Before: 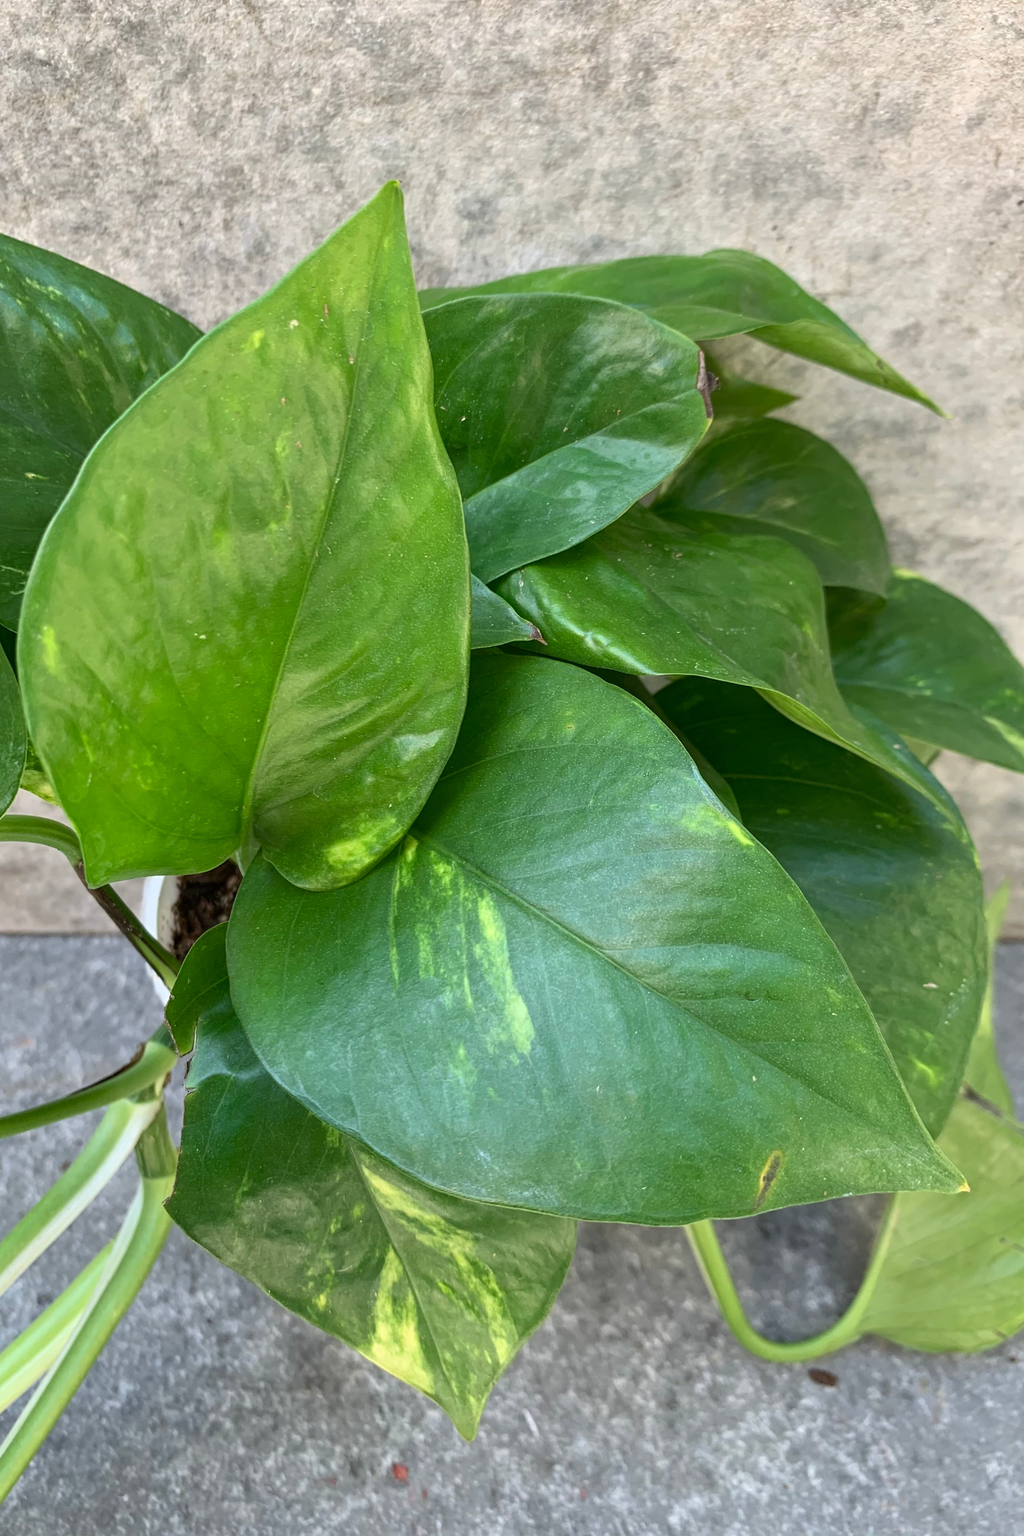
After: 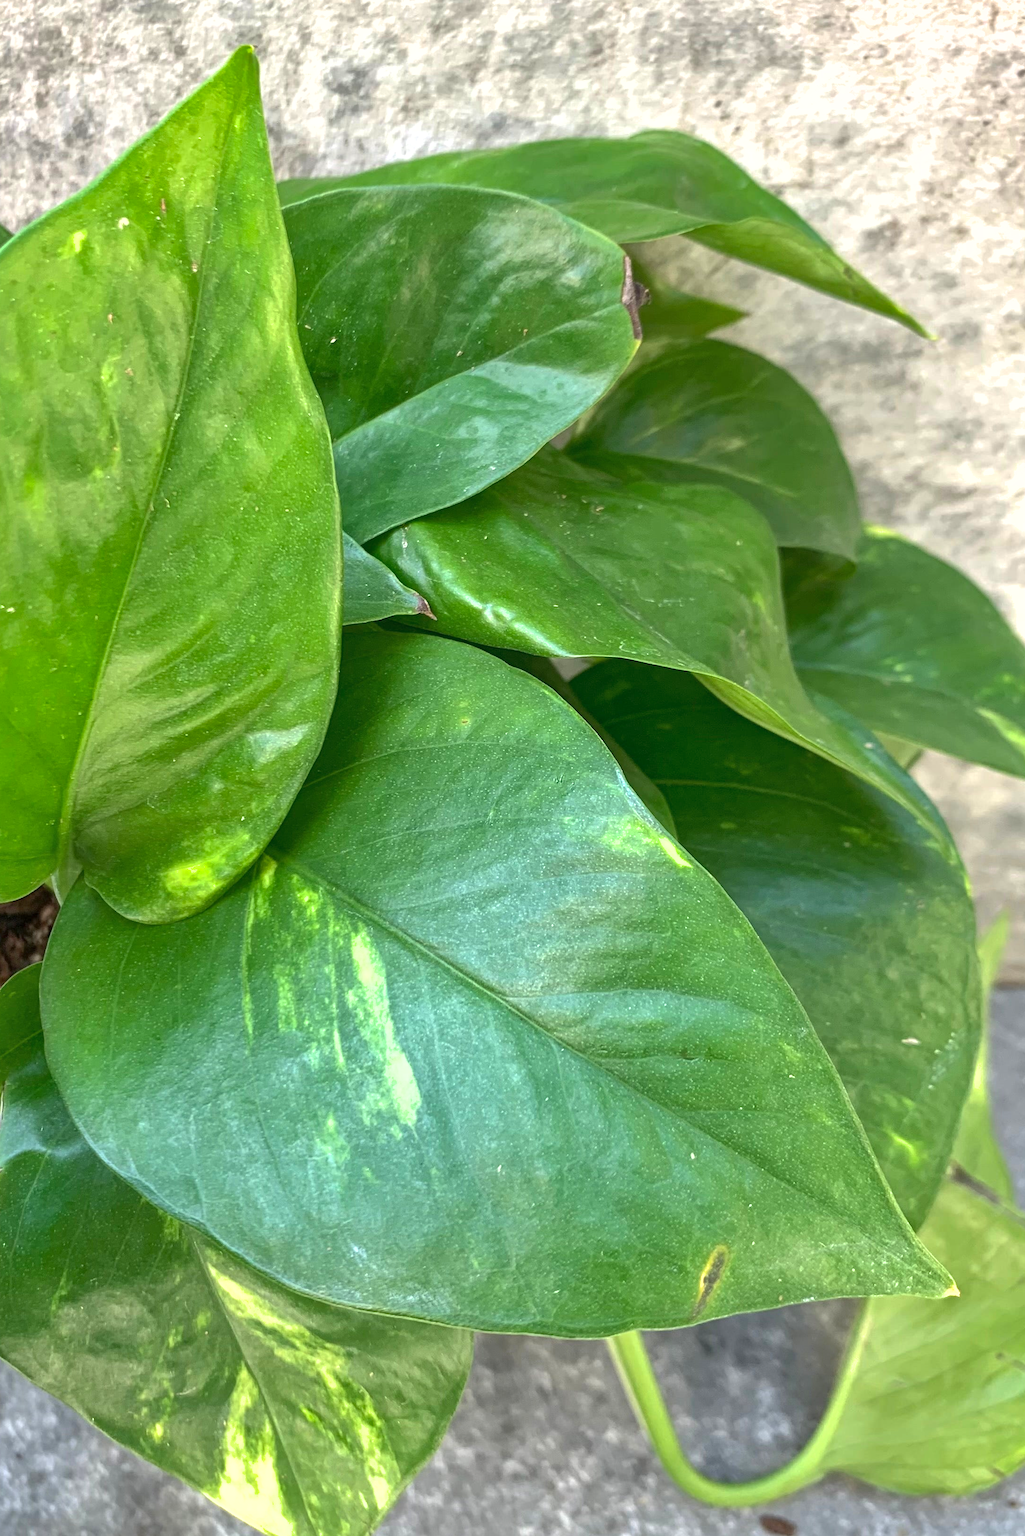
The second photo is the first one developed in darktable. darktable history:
exposure: exposure 0.602 EV, compensate highlight preservation false
crop: left 18.98%, top 9.388%, right 0%, bottom 9.74%
shadows and highlights: on, module defaults
